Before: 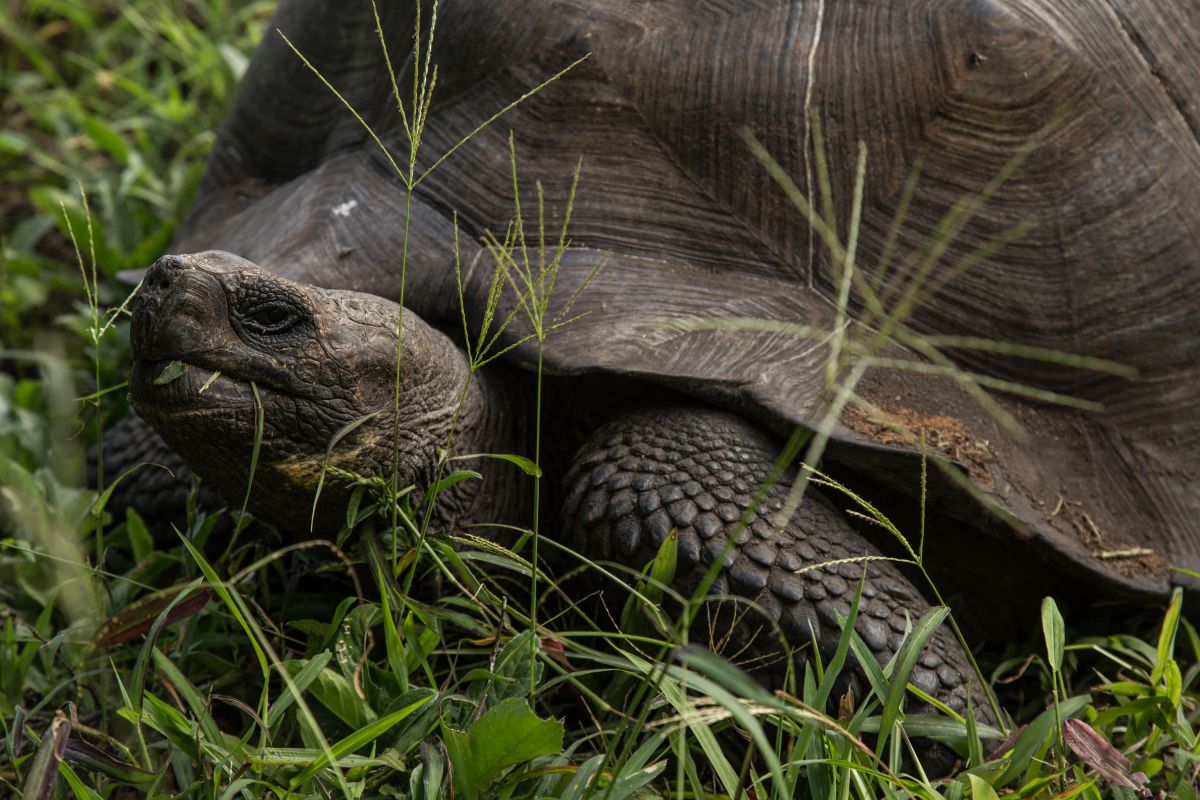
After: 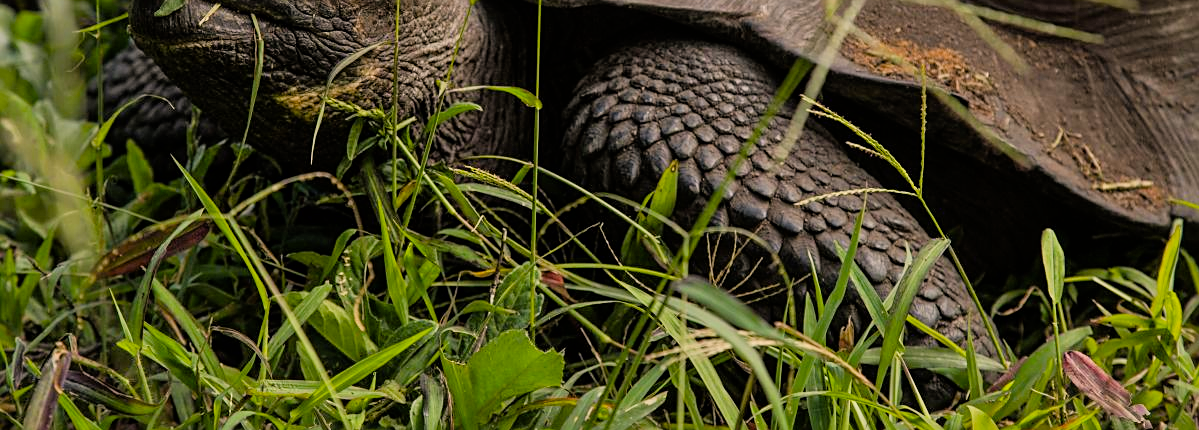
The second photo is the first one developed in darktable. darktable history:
tone equalizer: -8 EV 1 EV, -7 EV 1 EV, -6 EV 1 EV, -5 EV 1 EV, -4 EV 1 EV, -3 EV 0.75 EV, -2 EV 0.5 EV, -1 EV 0.25 EV
crop and rotate: top 46.237%
color correction: highlights a* 5.81, highlights b* 4.84
color balance: output saturation 120%
sharpen: on, module defaults
filmic rgb: black relative exposure -7.48 EV, white relative exposure 4.83 EV, hardness 3.4, color science v6 (2022)
